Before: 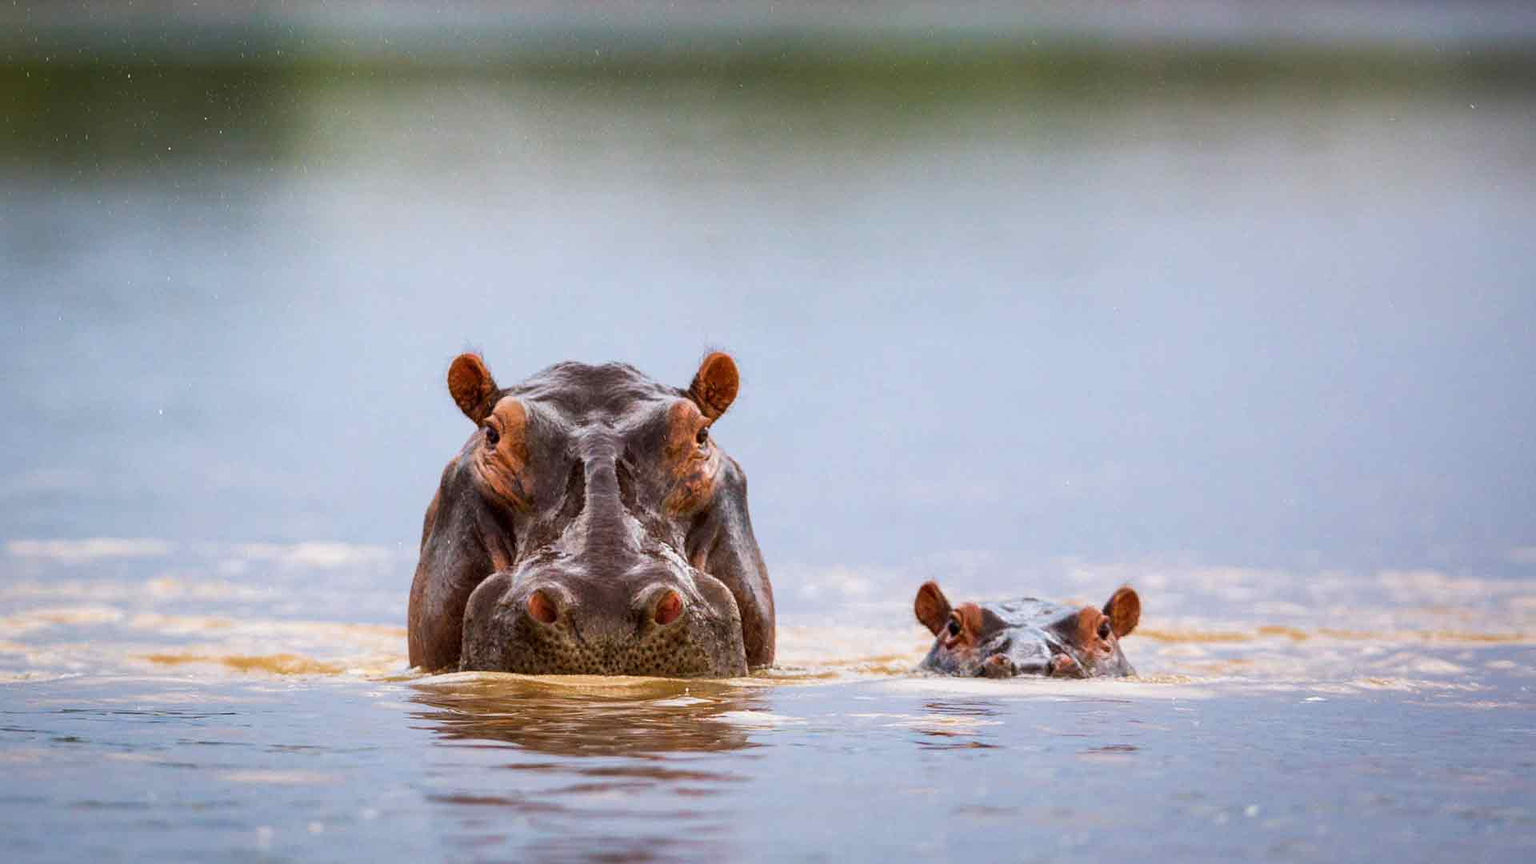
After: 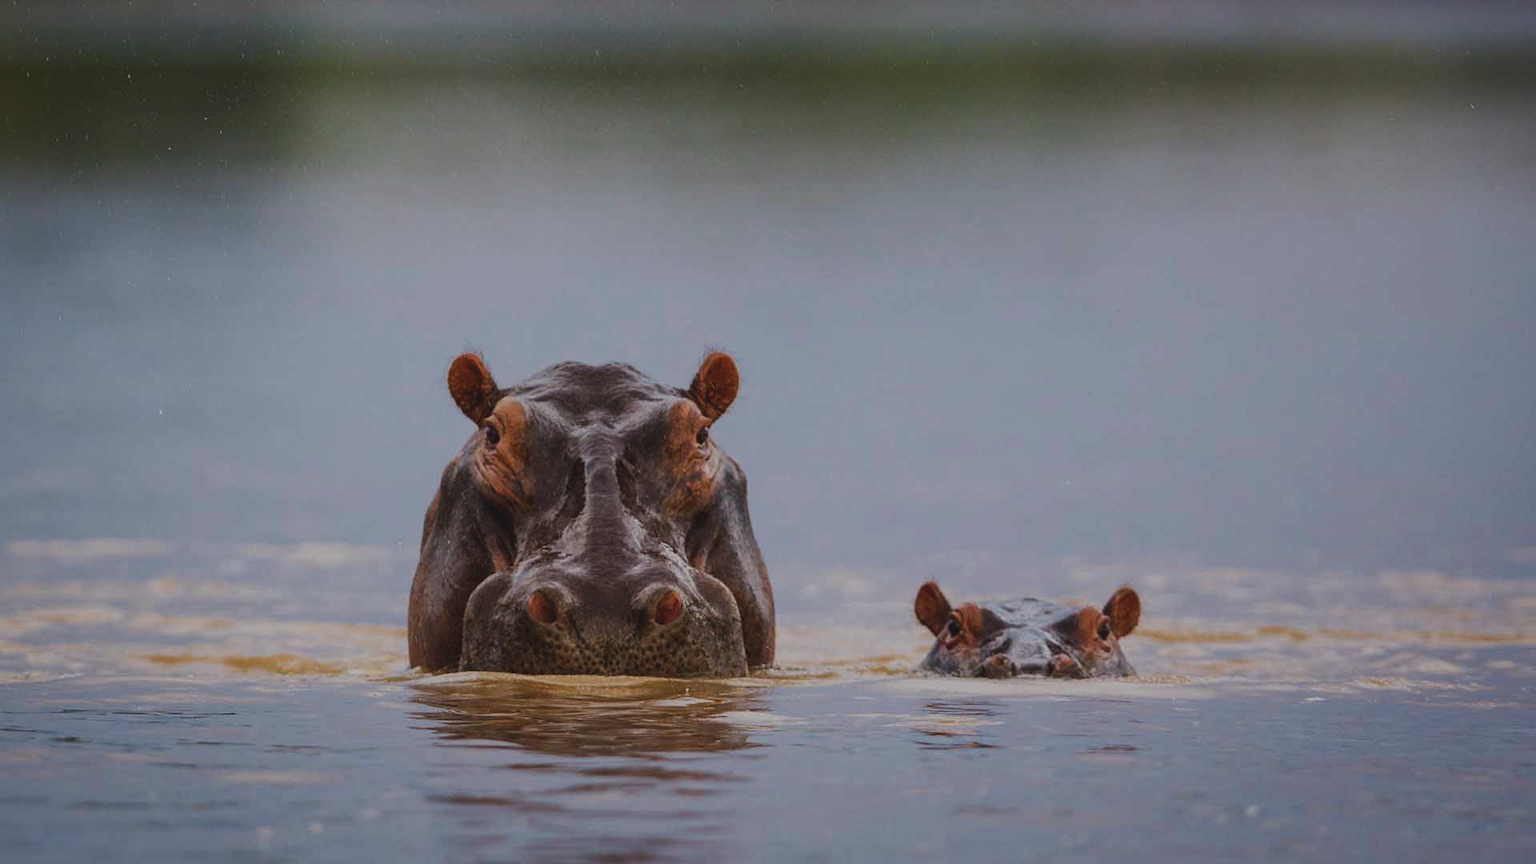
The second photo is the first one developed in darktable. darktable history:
exposure: black level correction -0.016, exposure -1.112 EV, compensate highlight preservation false
color calibration: illuminant custom, x 0.344, y 0.359, temperature 5075.02 K
